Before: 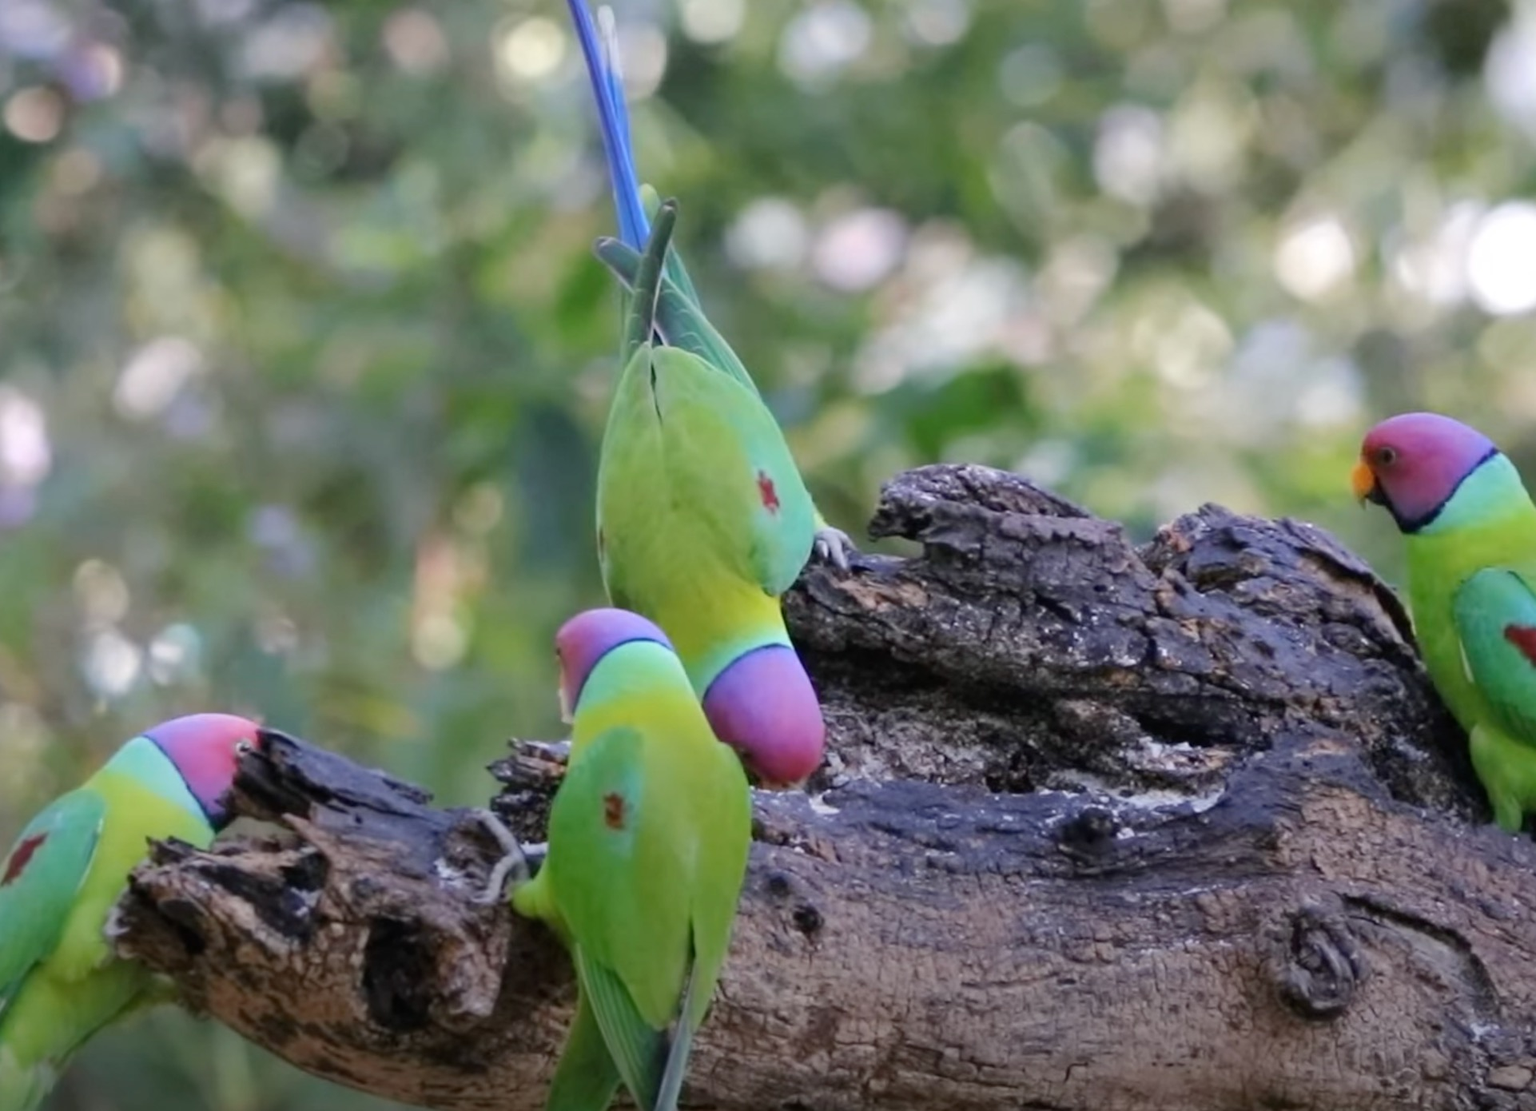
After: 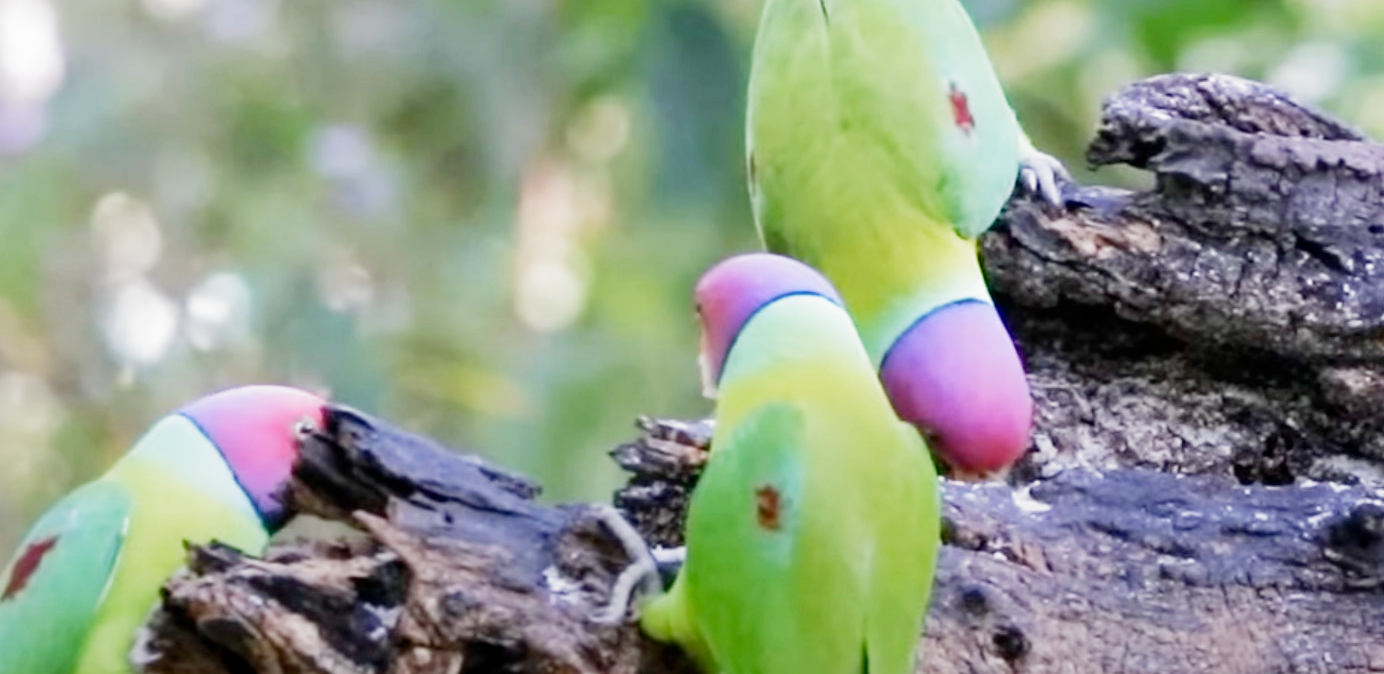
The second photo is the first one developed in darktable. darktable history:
filmic rgb: middle gray luminance 9.23%, black relative exposure -10.55 EV, white relative exposure 3.45 EV, threshold 6 EV, target black luminance 0%, hardness 5.98, latitude 59.69%, contrast 1.087, highlights saturation mix 5%, shadows ↔ highlights balance 29.23%, add noise in highlights 0, preserve chrominance no, color science v3 (2019), use custom middle-gray values true, iterations of high-quality reconstruction 0, contrast in highlights soft, enable highlight reconstruction true
crop: top 36.498%, right 27.964%, bottom 14.995%
